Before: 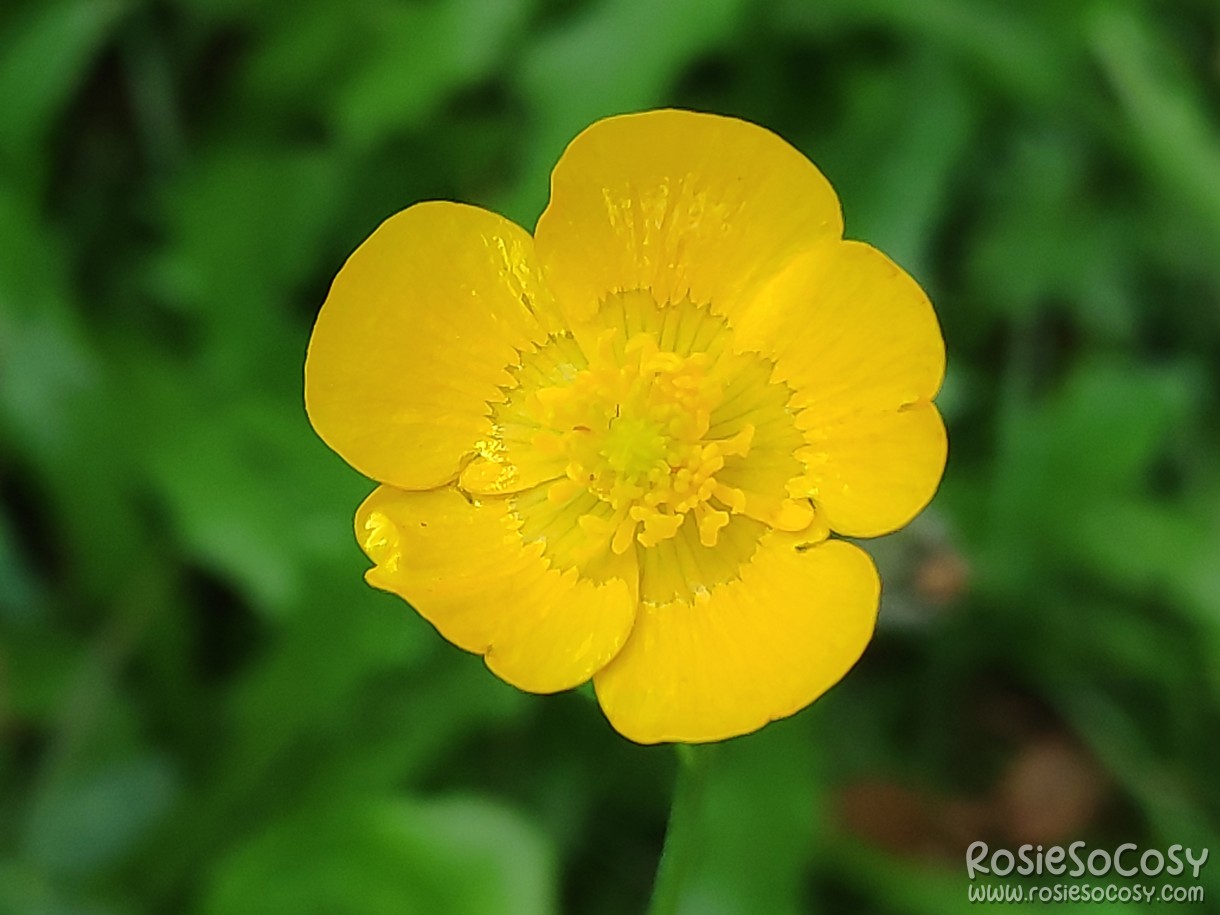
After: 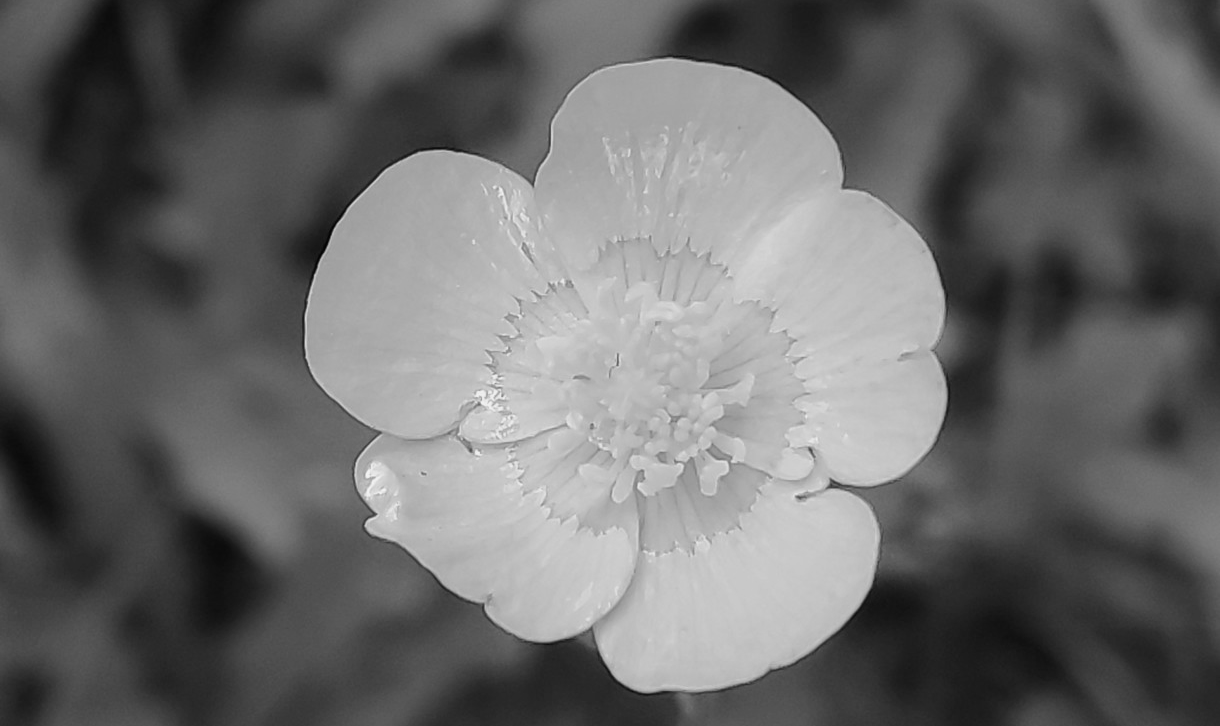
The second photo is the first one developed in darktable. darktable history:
monochrome: a -3.63, b -0.465
crop and rotate: top 5.667%, bottom 14.937%
